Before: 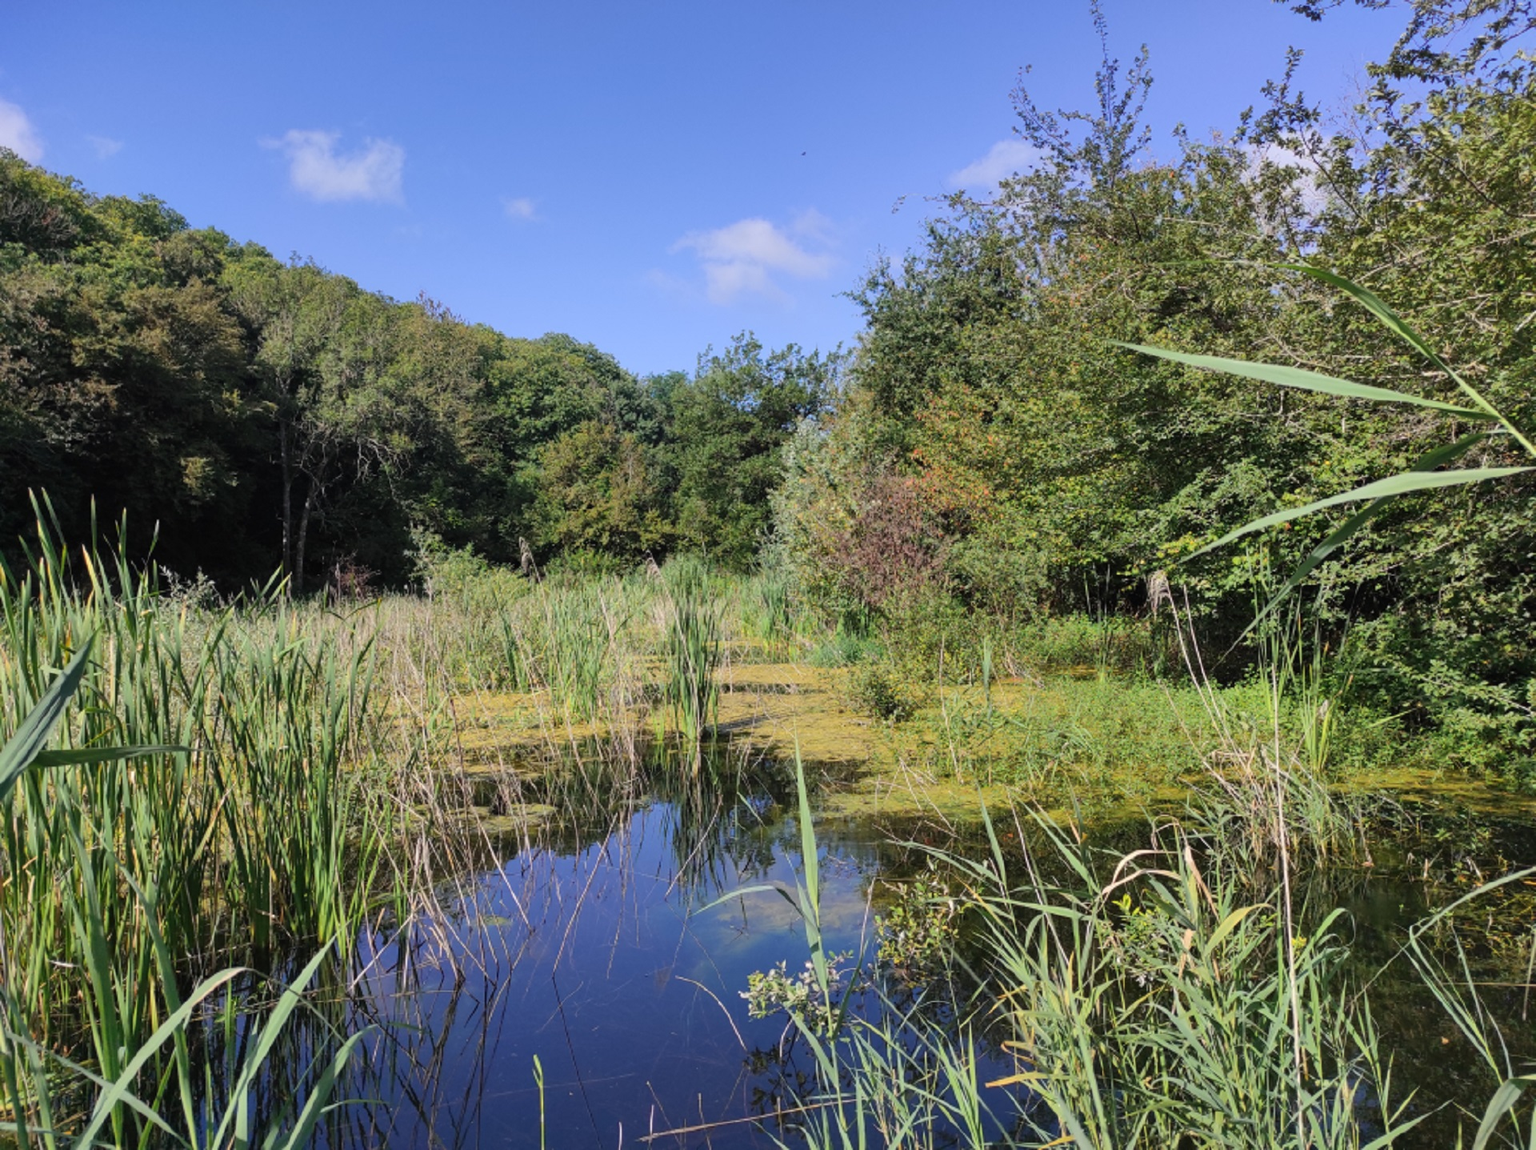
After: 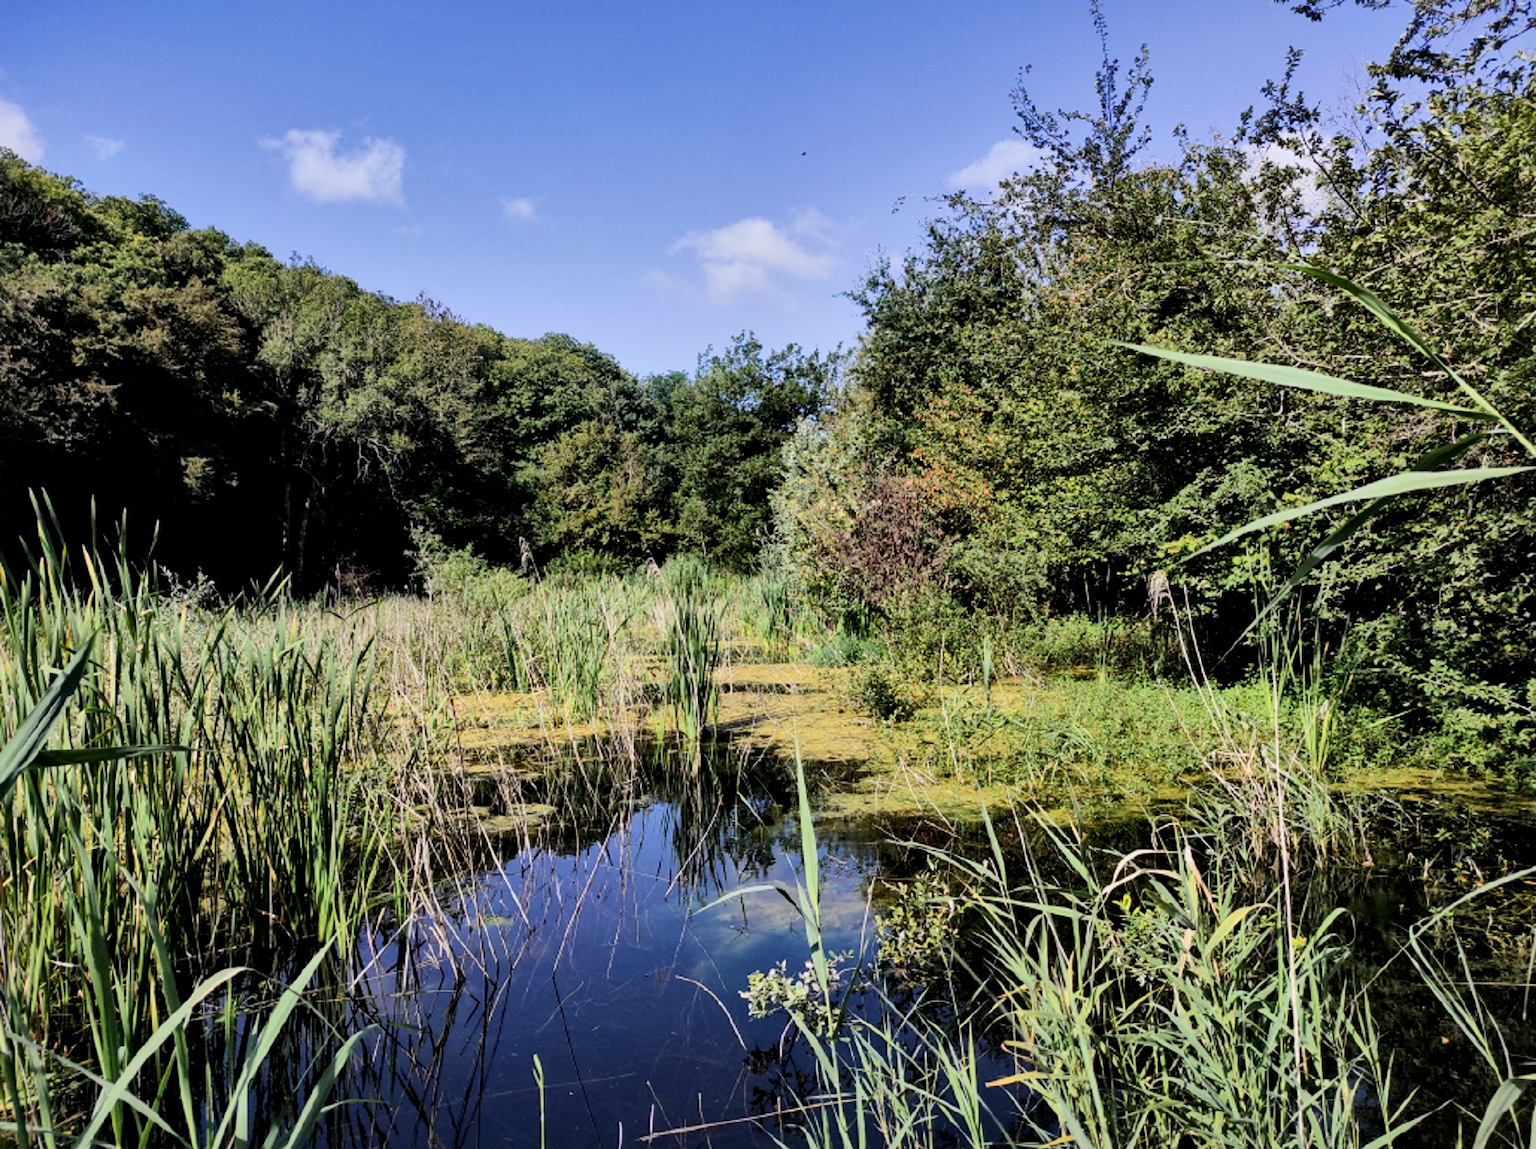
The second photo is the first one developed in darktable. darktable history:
contrast brightness saturation: contrast -0.018, brightness -0.013, saturation 0.039
filmic rgb: black relative exposure -5.03 EV, white relative exposure 3.52 EV, hardness 3.19, contrast 1.402, highlights saturation mix -49.84%, contrast in shadows safe
local contrast: mode bilateral grid, contrast 24, coarseness 60, detail 150%, midtone range 0.2
